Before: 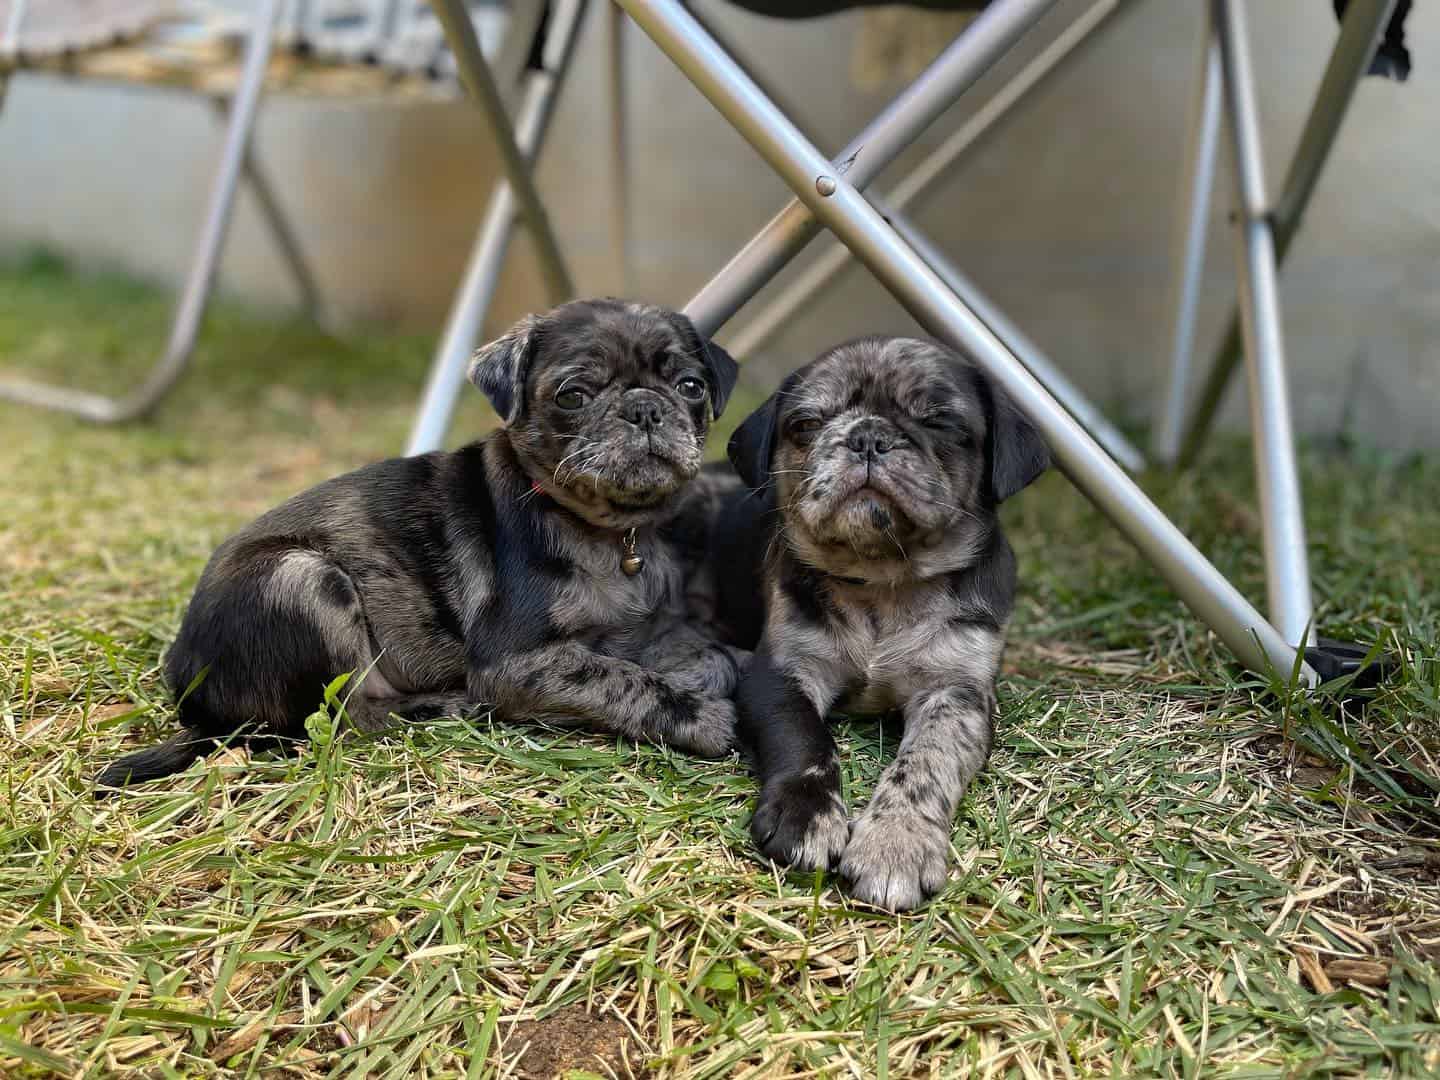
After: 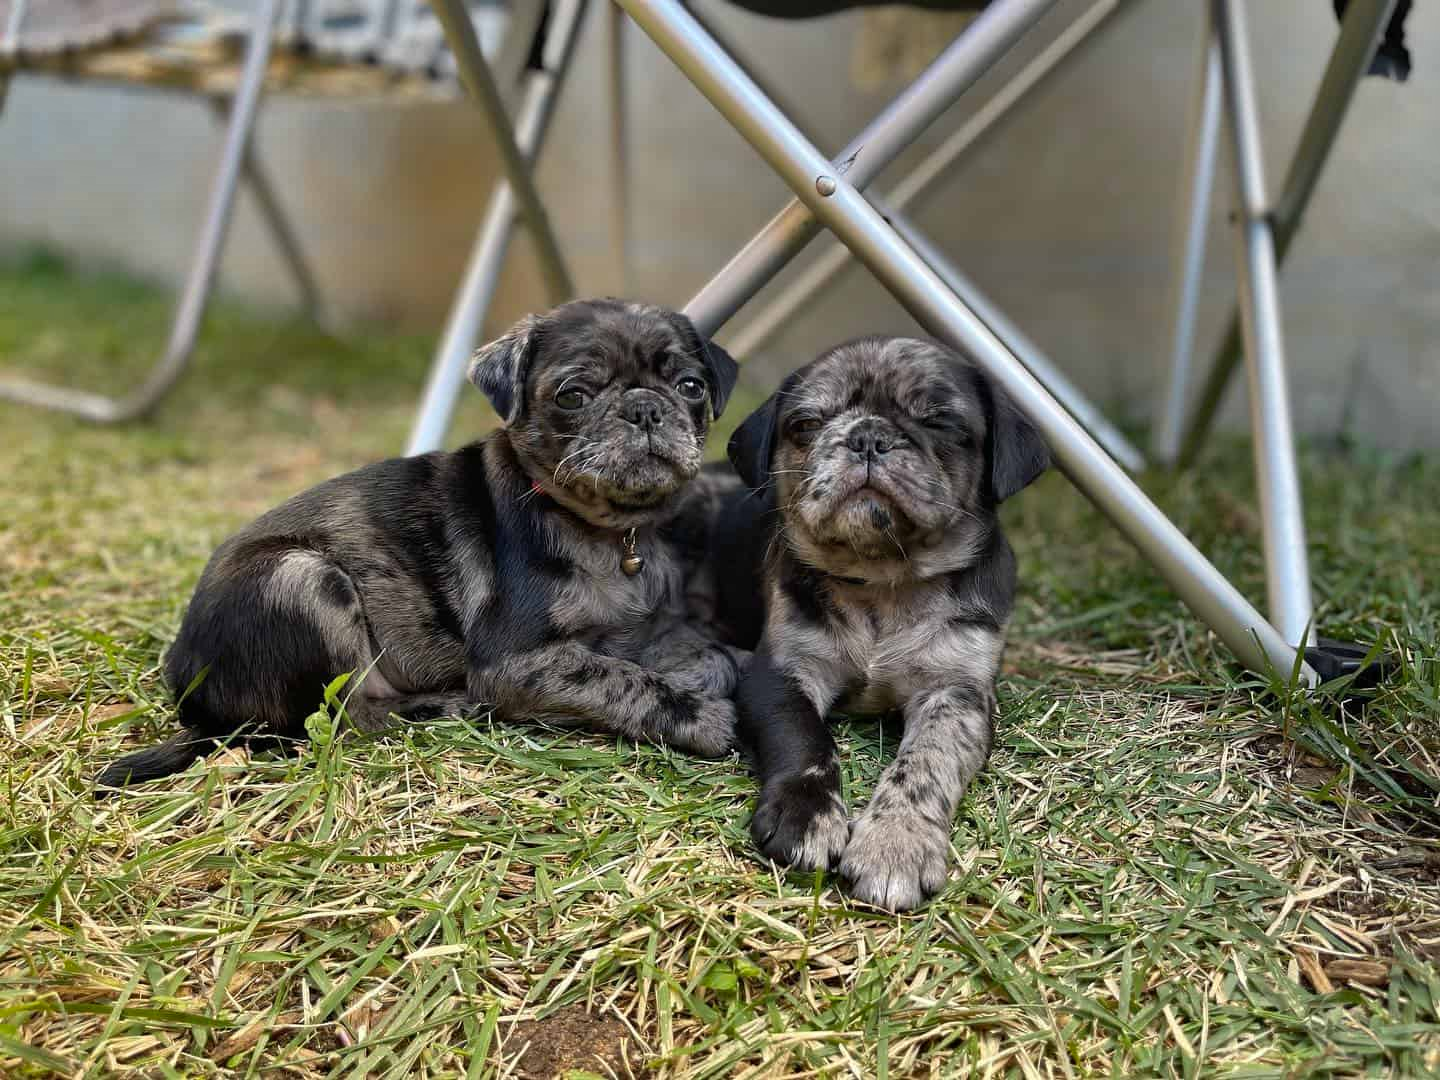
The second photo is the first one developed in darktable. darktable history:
shadows and highlights: shadows 21, highlights -81.9, soften with gaussian
